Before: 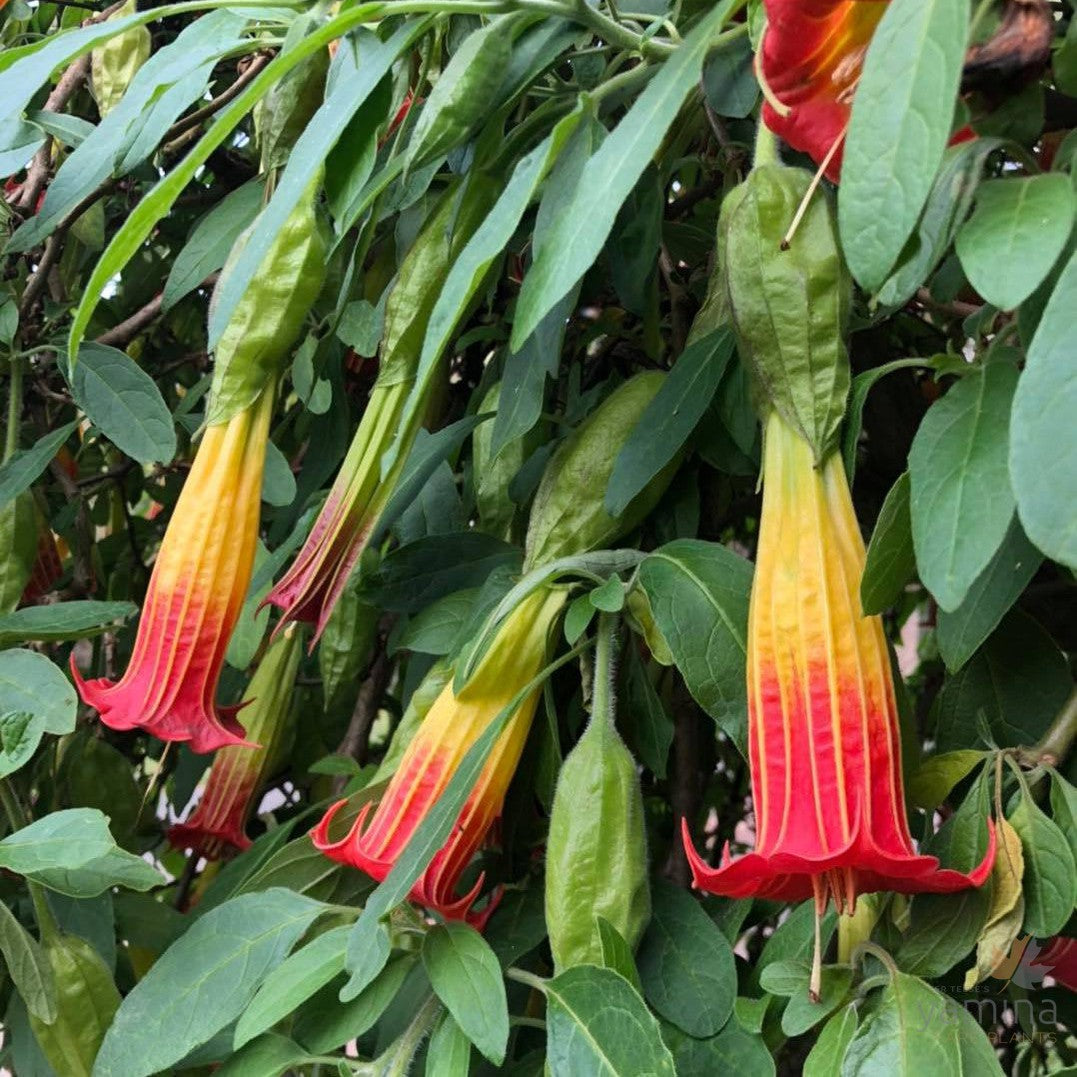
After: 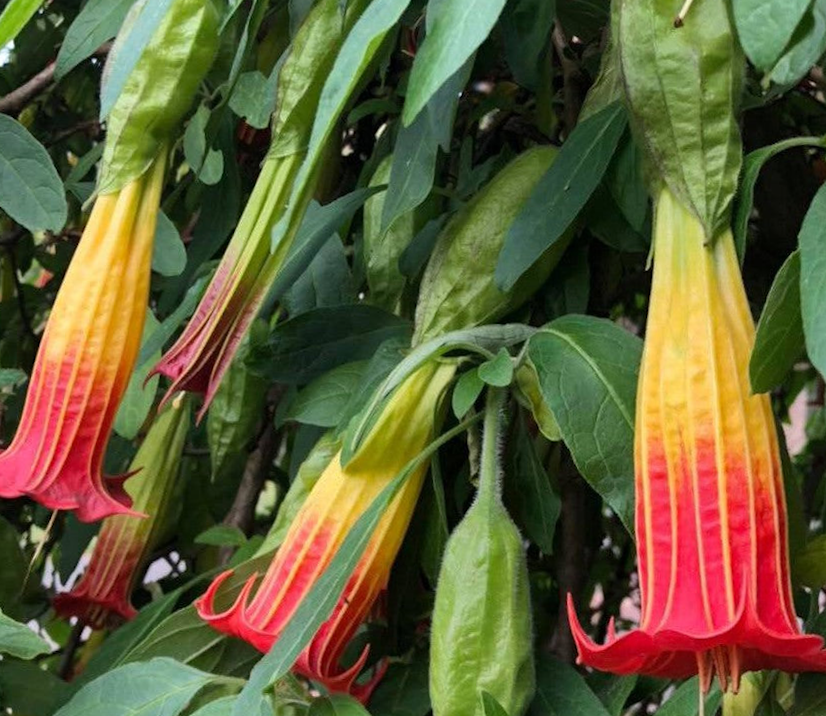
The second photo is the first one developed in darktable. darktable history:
crop and rotate: angle -3.37°, left 9.79%, top 20.73%, right 12.42%, bottom 11.82%
rotate and perspective: rotation -2.56°, automatic cropping off
